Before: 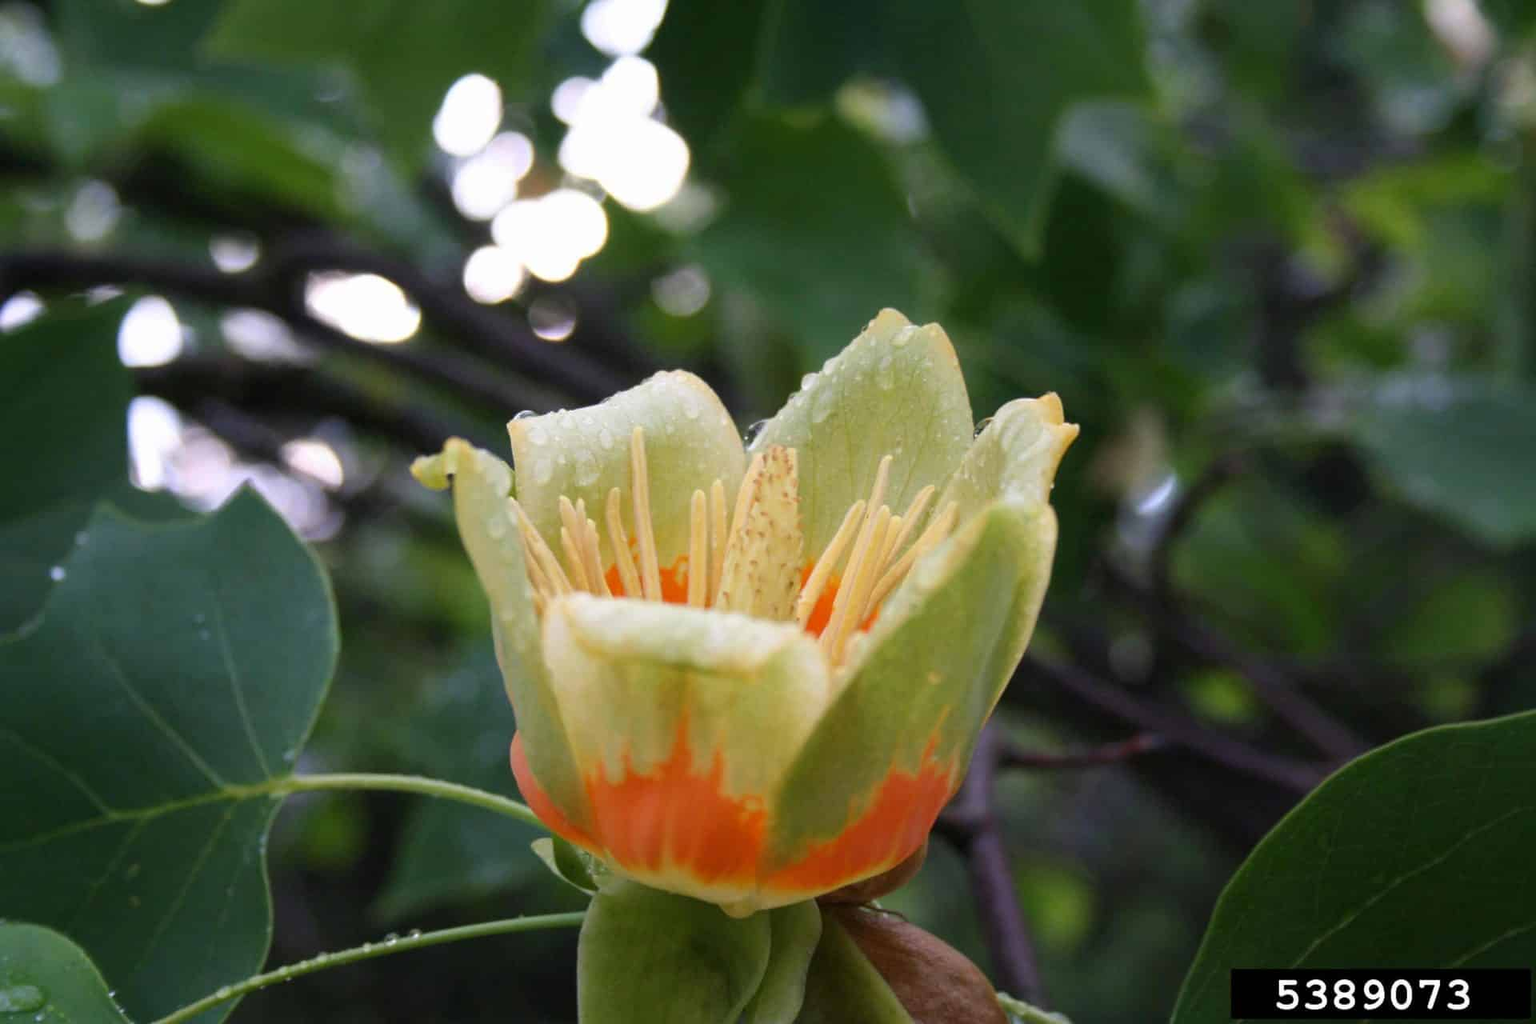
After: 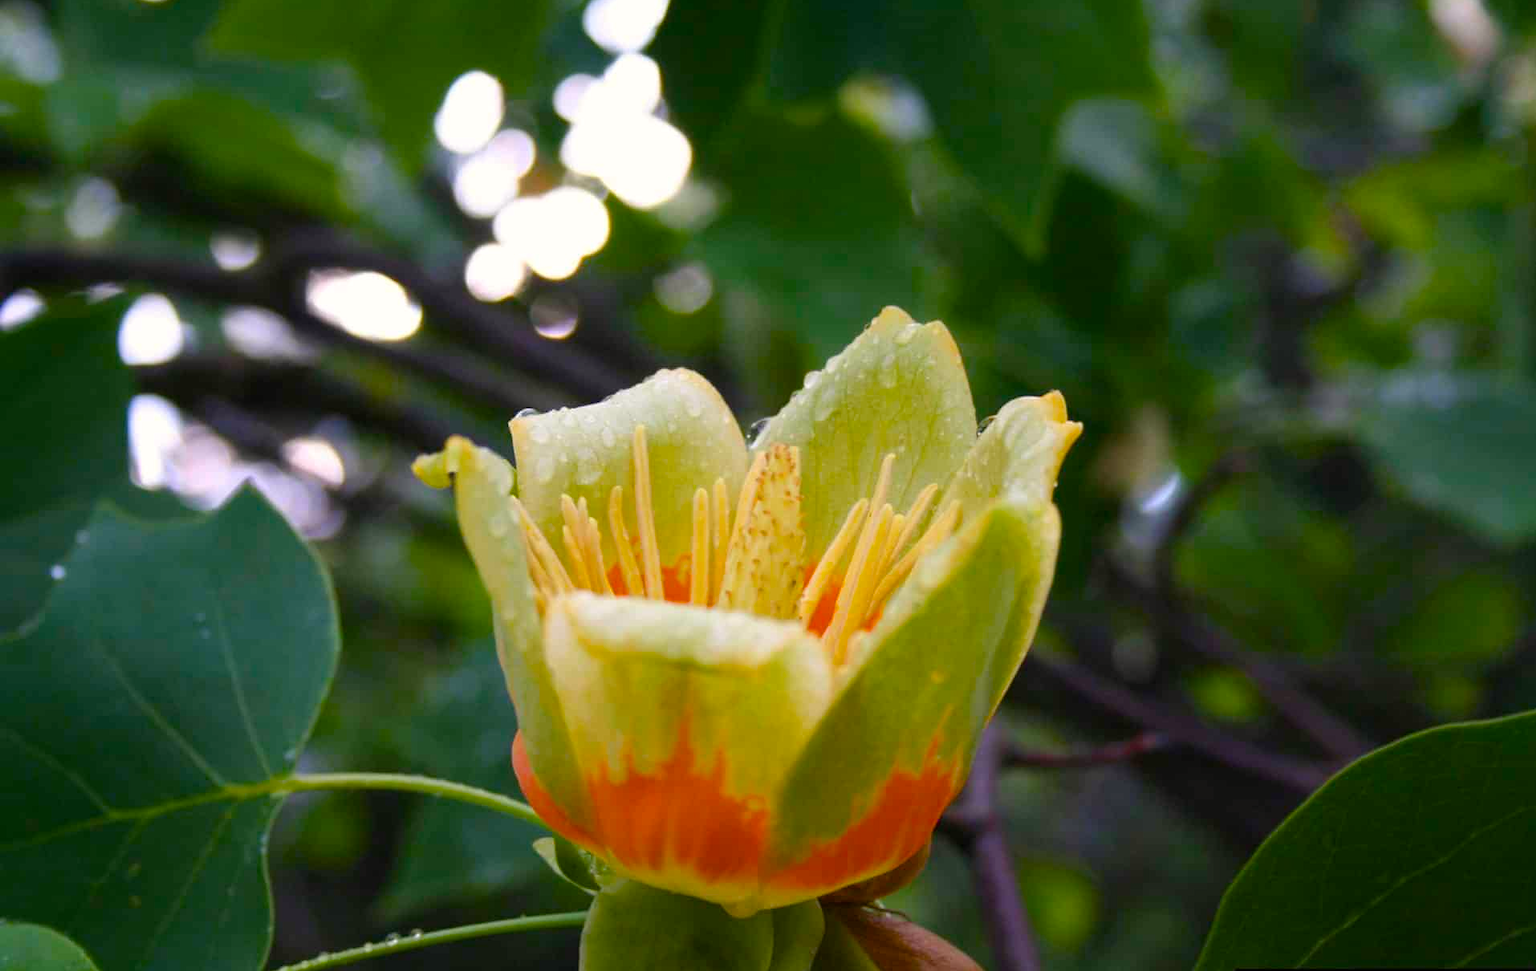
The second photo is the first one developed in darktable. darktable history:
crop: top 0.382%, right 0.261%, bottom 5.083%
color calibration: x 0.342, y 0.355, temperature 5136.8 K
color balance rgb: perceptual saturation grading › global saturation 36.415%, perceptual saturation grading › shadows 34.508%
tone equalizer: edges refinement/feathering 500, mask exposure compensation -1.57 EV, preserve details no
